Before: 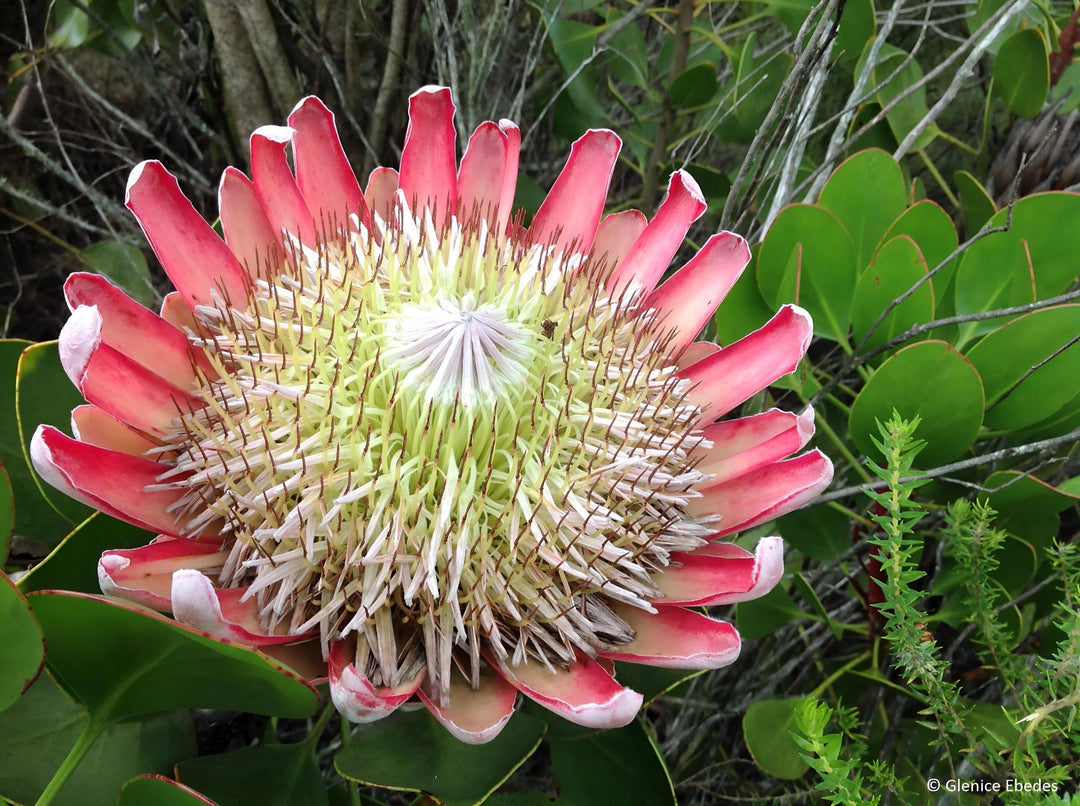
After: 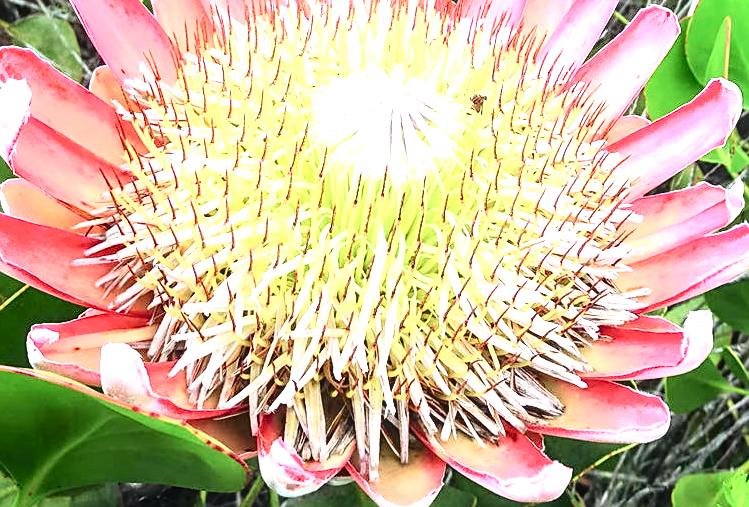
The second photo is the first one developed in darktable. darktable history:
exposure: black level correction -0.002, exposure 1.35 EV, compensate highlight preservation false
shadows and highlights: shadows -12.63, white point adjustment 3.97, highlights 28.01
sharpen: on, module defaults
local contrast: on, module defaults
tone curve: curves: ch0 [(0, 0) (0.035, 0.011) (0.133, 0.076) (0.285, 0.265) (0.491, 0.541) (0.617, 0.693) (0.704, 0.77) (0.794, 0.865) (0.895, 0.938) (1, 0.976)]; ch1 [(0, 0) (0.318, 0.278) (0.444, 0.427) (0.502, 0.497) (0.543, 0.547) (0.601, 0.641) (0.746, 0.764) (1, 1)]; ch2 [(0, 0) (0.316, 0.292) (0.381, 0.37) (0.423, 0.448) (0.476, 0.482) (0.502, 0.5) (0.543, 0.547) (0.587, 0.613) (0.642, 0.672) (0.704, 0.727) (0.865, 0.827) (1, 0.951)], color space Lab, independent channels, preserve colors none
crop: left 6.599%, top 28.048%, right 24.02%, bottom 8.987%
